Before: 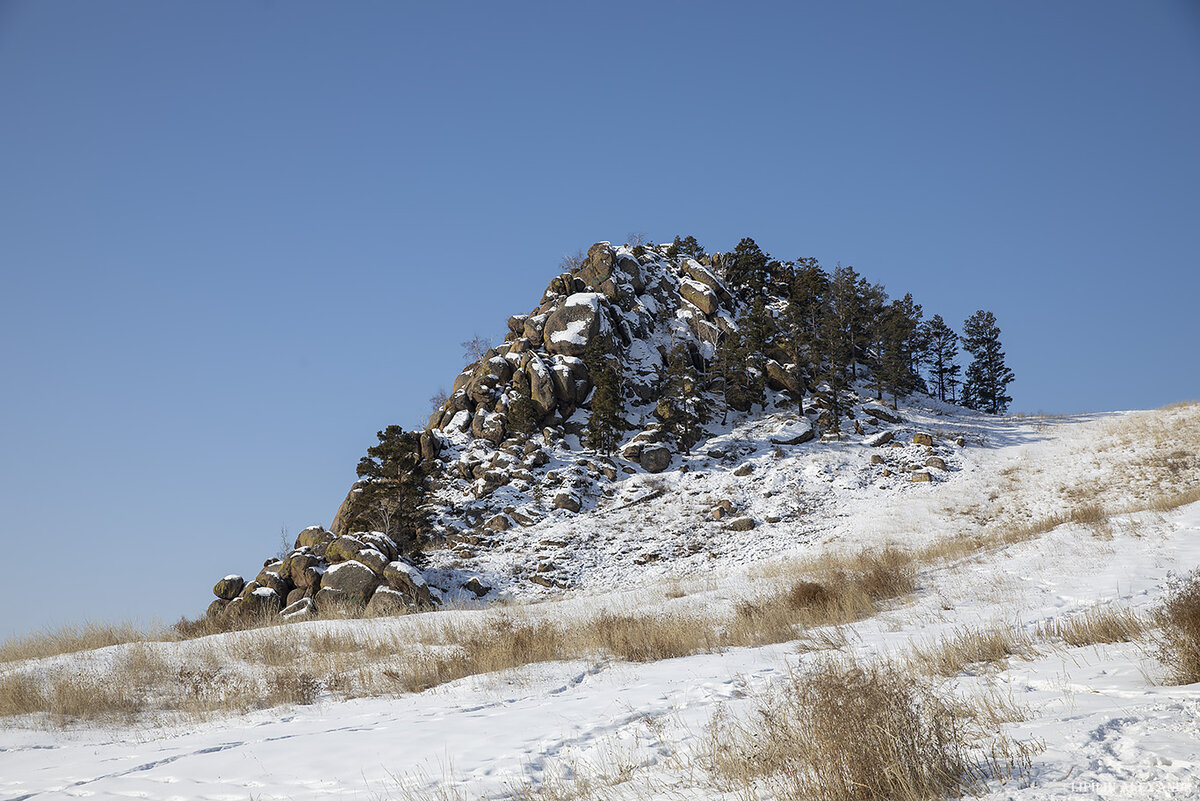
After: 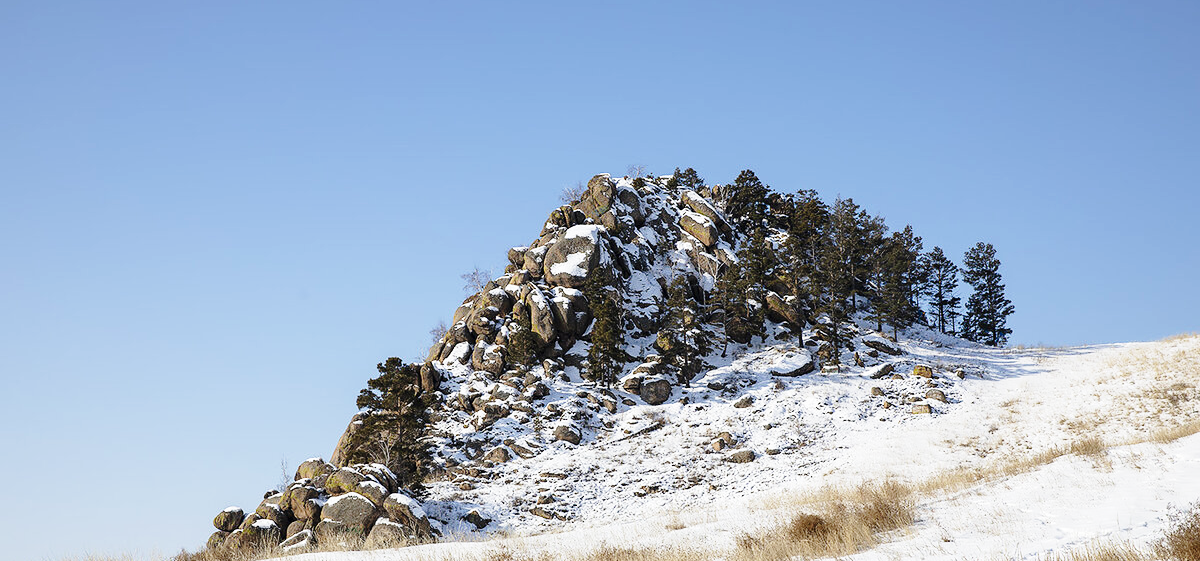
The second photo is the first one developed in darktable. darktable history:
base curve: curves: ch0 [(0, 0) (0.028, 0.03) (0.121, 0.232) (0.46, 0.748) (0.859, 0.968) (1, 1)], preserve colors none
crop and rotate: top 8.552%, bottom 21.289%
